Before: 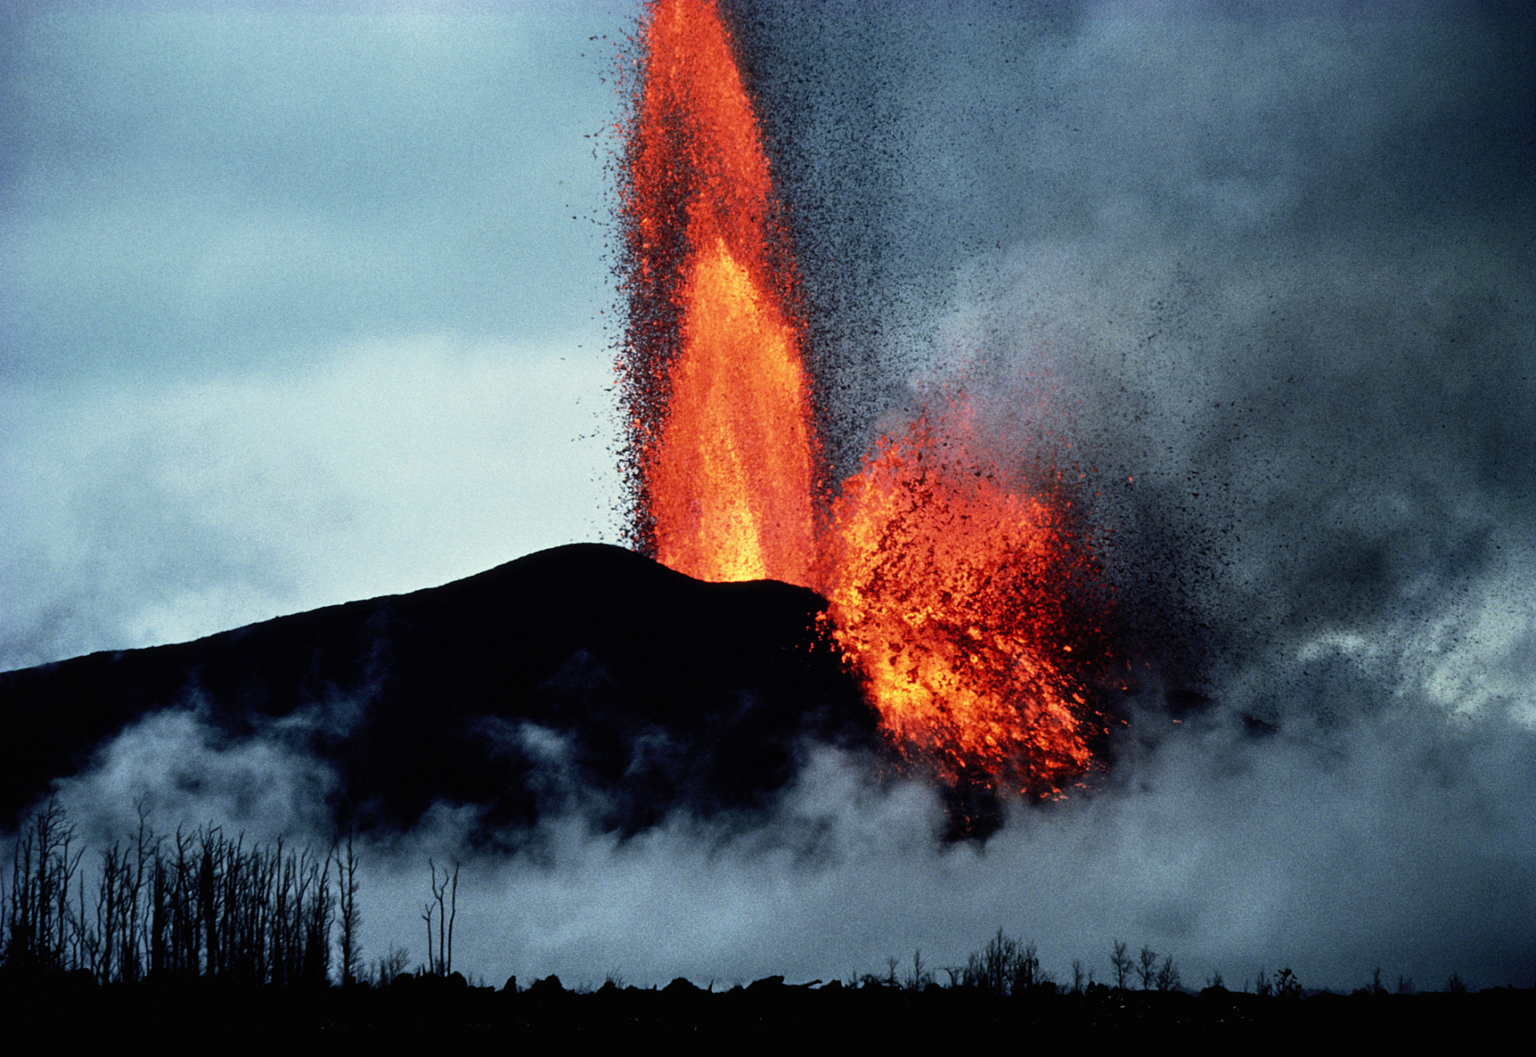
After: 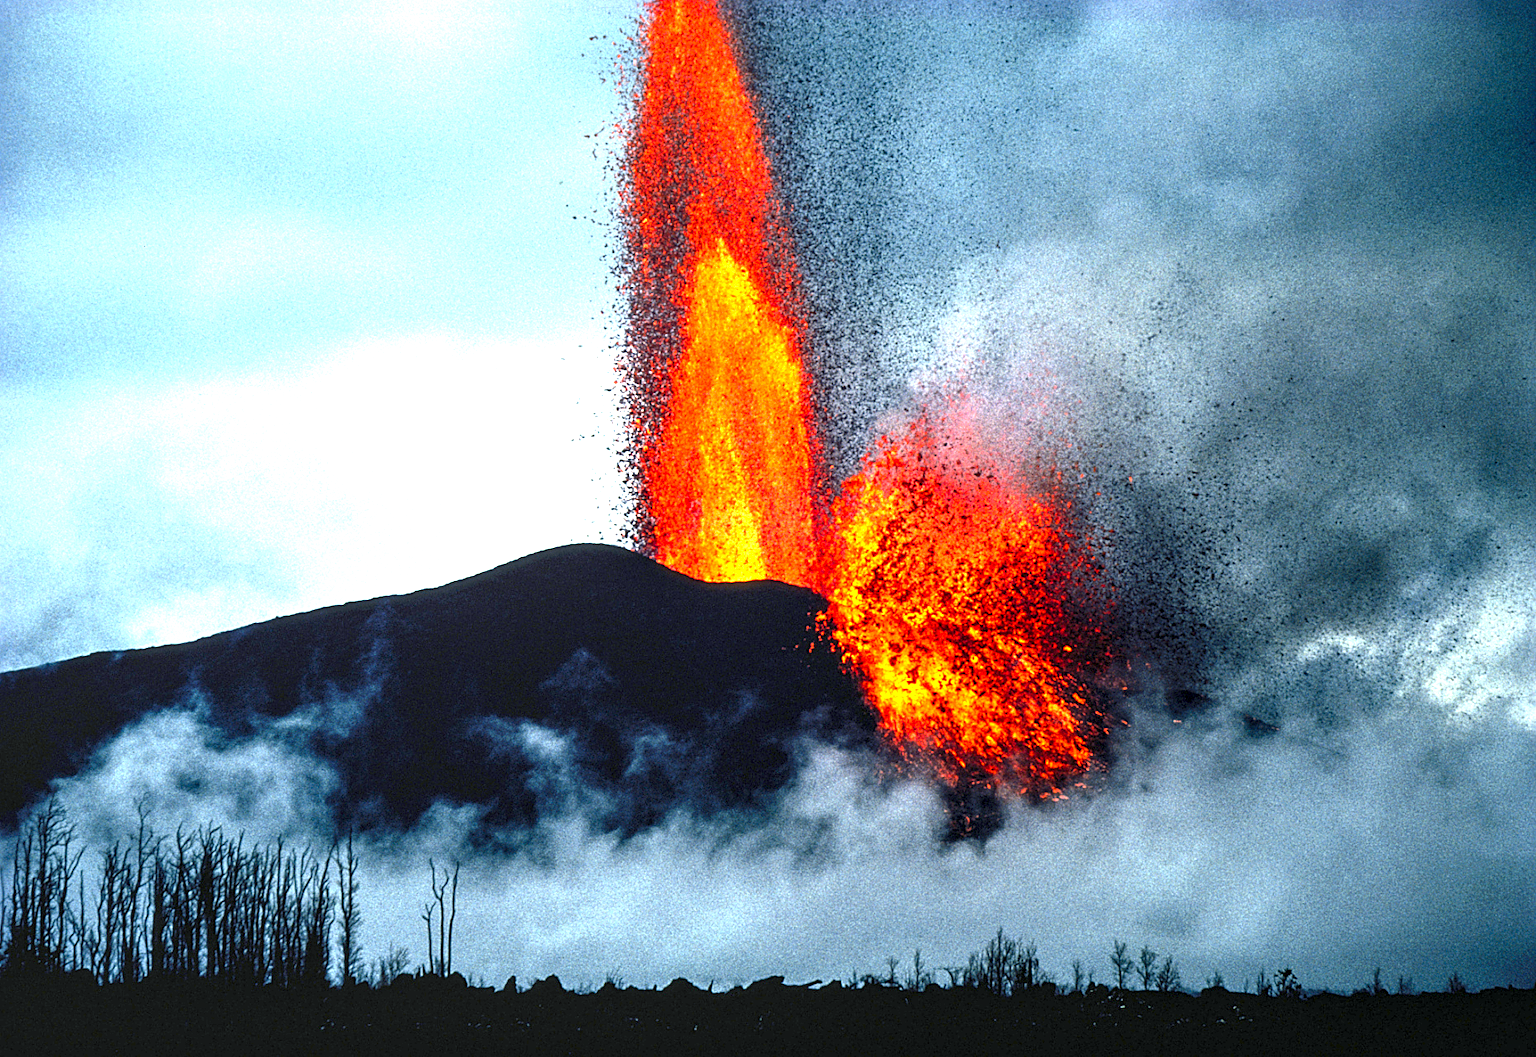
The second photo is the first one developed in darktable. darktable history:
sharpen: on, module defaults
exposure: exposure 0.998 EV, compensate highlight preservation false
color balance rgb: shadows lift › chroma 2.476%, shadows lift › hue 189.5°, highlights gain › luminance 7.473%, highlights gain › chroma 0.986%, highlights gain › hue 49.49°, perceptual saturation grading › global saturation 41.494%
local contrast: detail 130%
